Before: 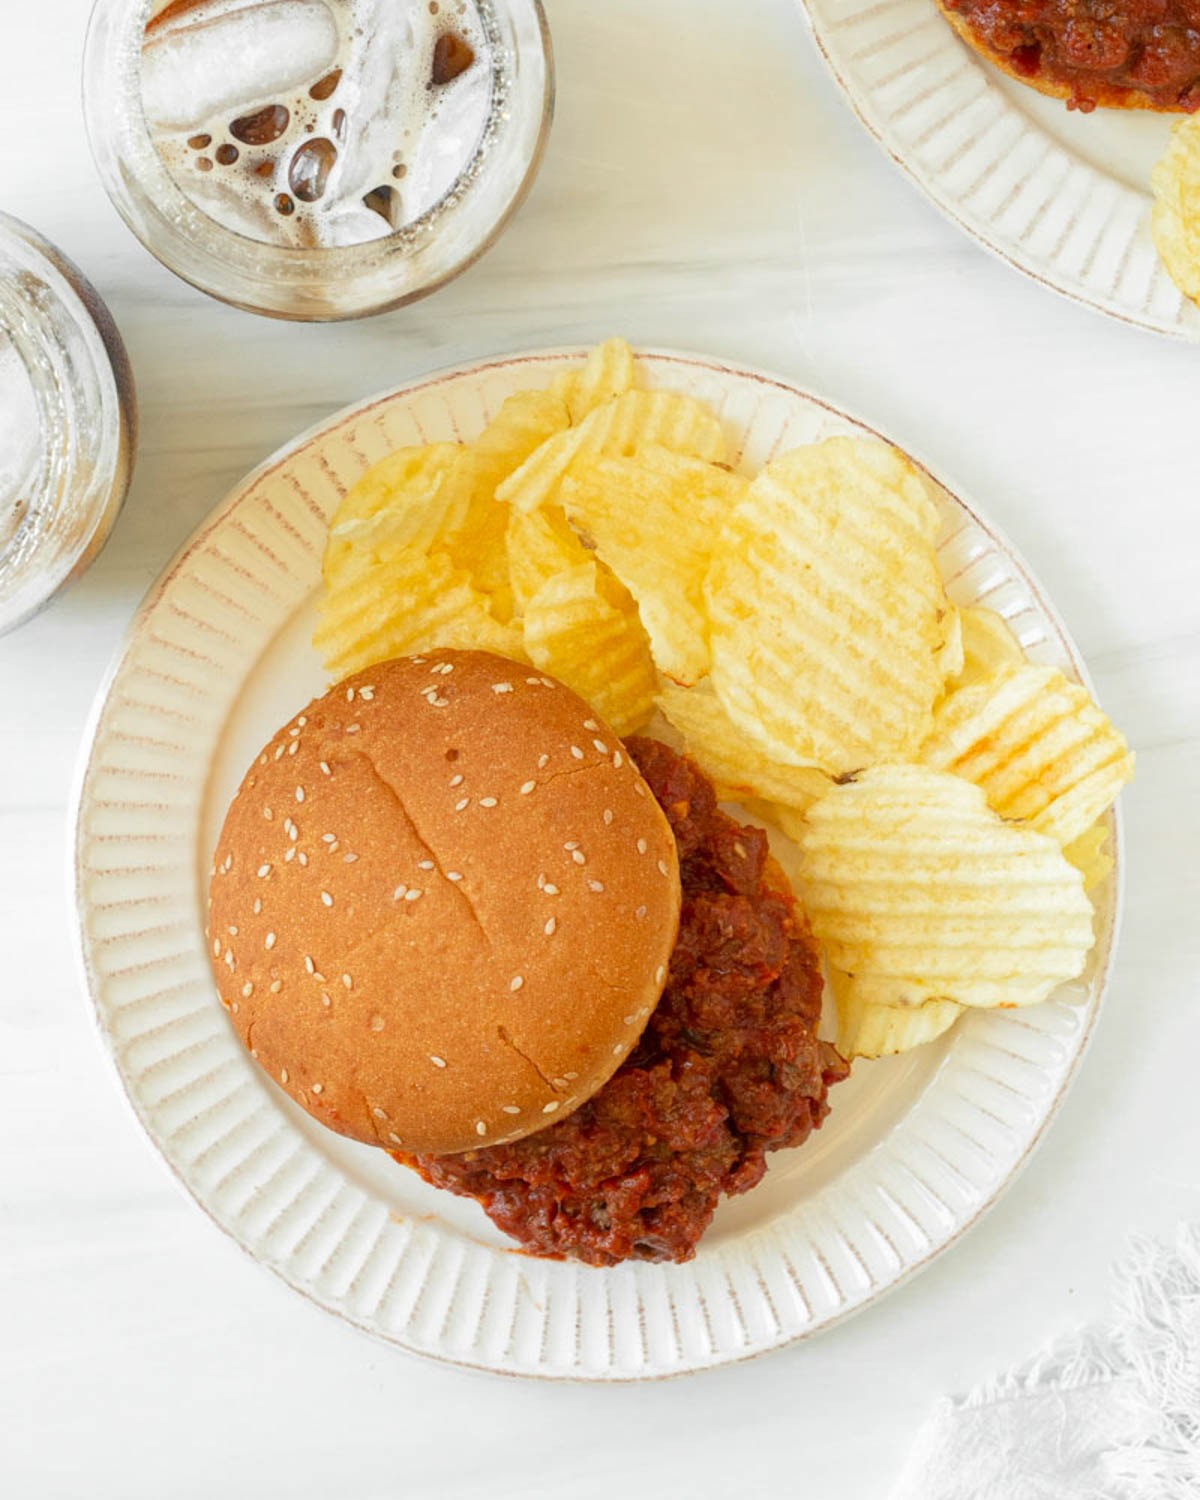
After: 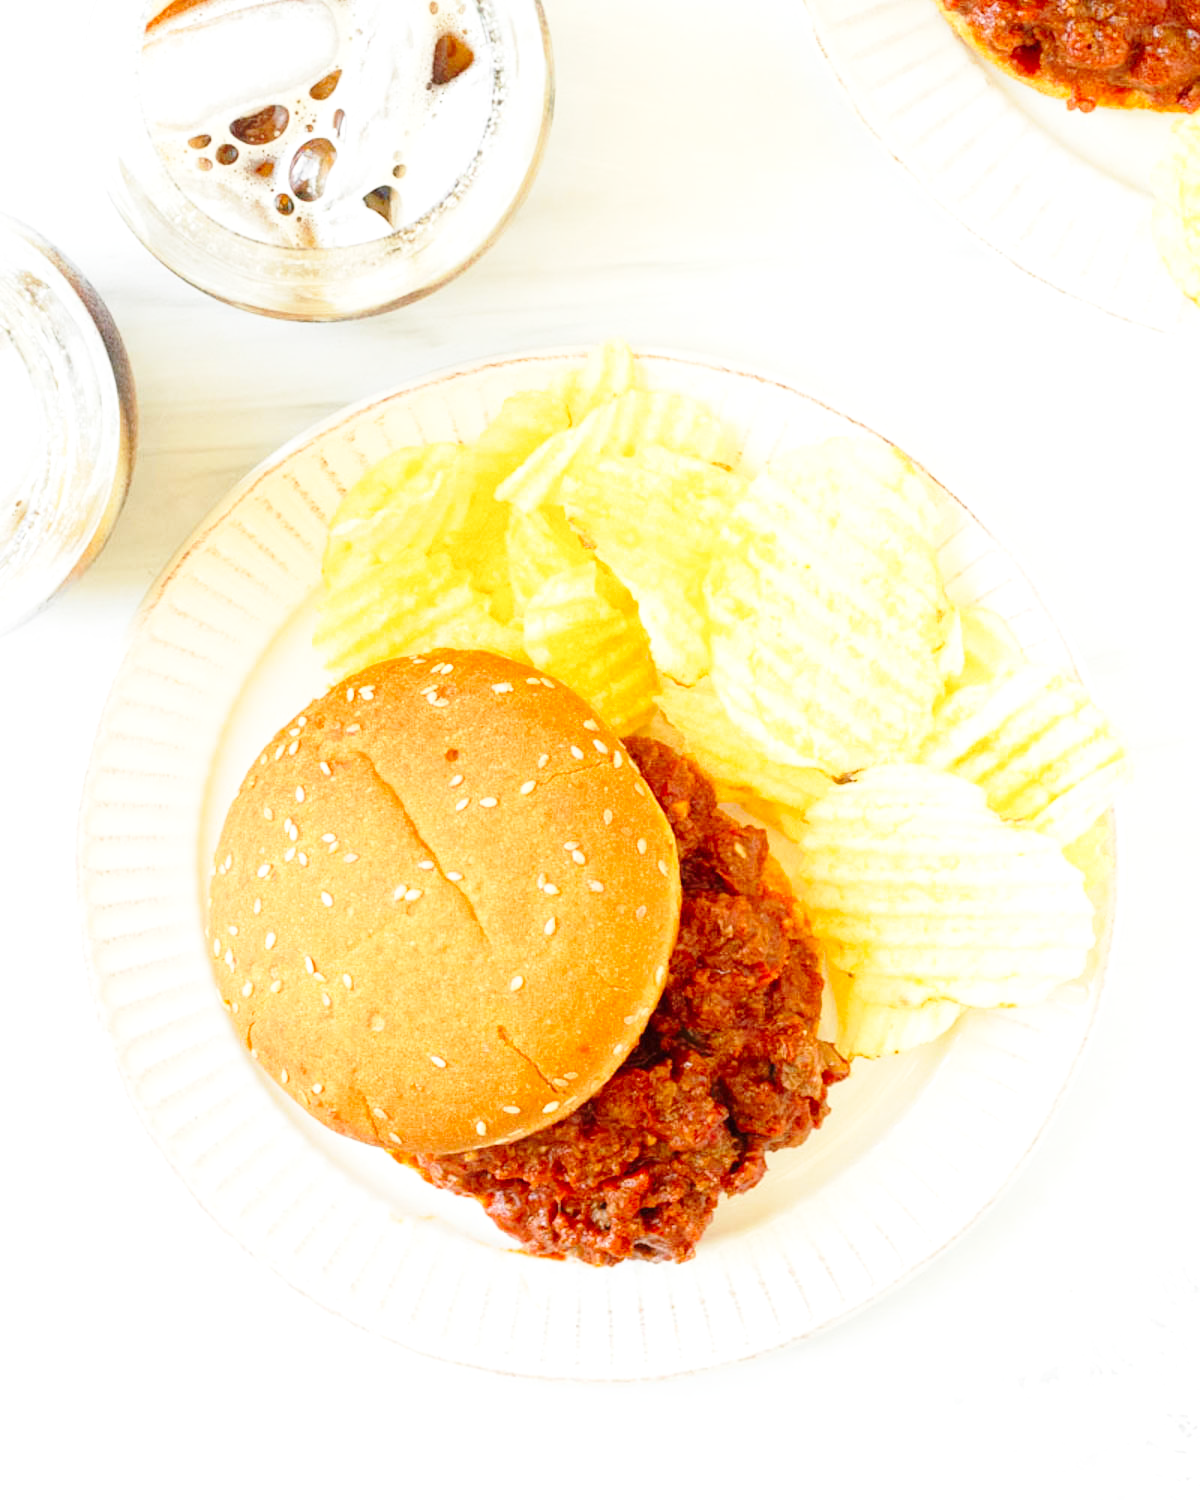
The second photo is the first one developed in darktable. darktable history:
base curve: curves: ch0 [(0, 0) (0.028, 0.03) (0.121, 0.232) (0.46, 0.748) (0.859, 0.968) (1, 1)], preserve colors none
exposure: black level correction 0, exposure 0.5 EV, compensate highlight preservation false
